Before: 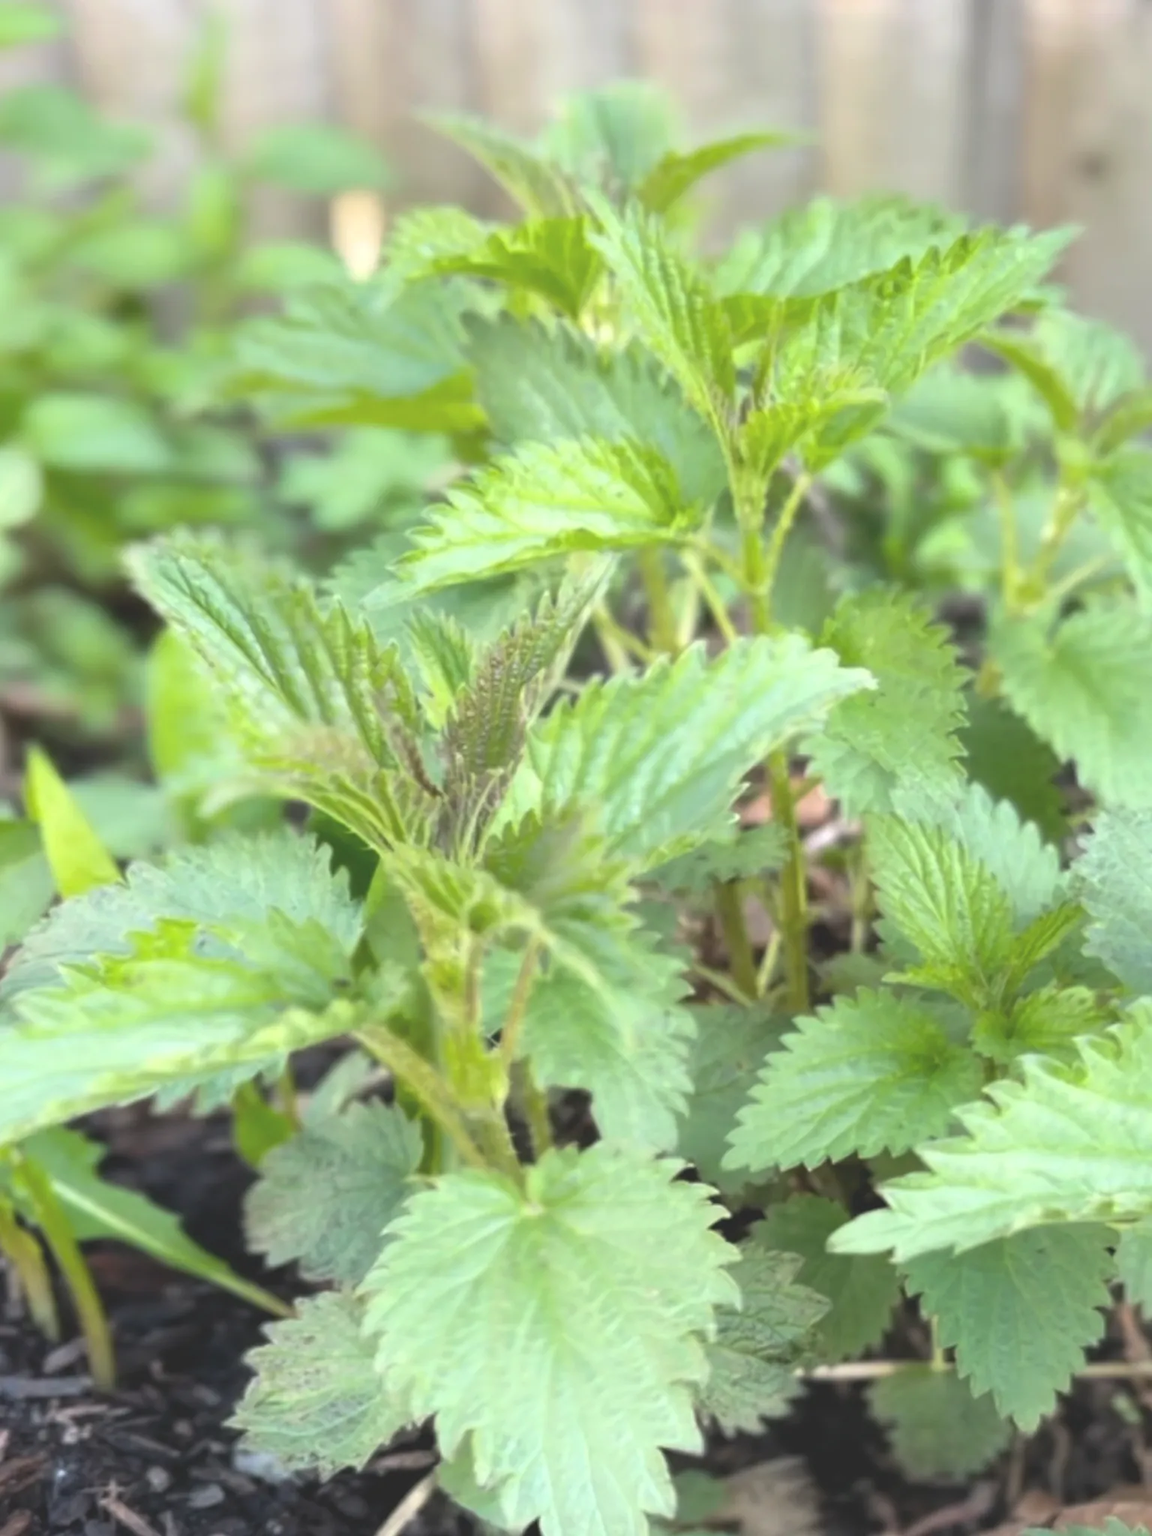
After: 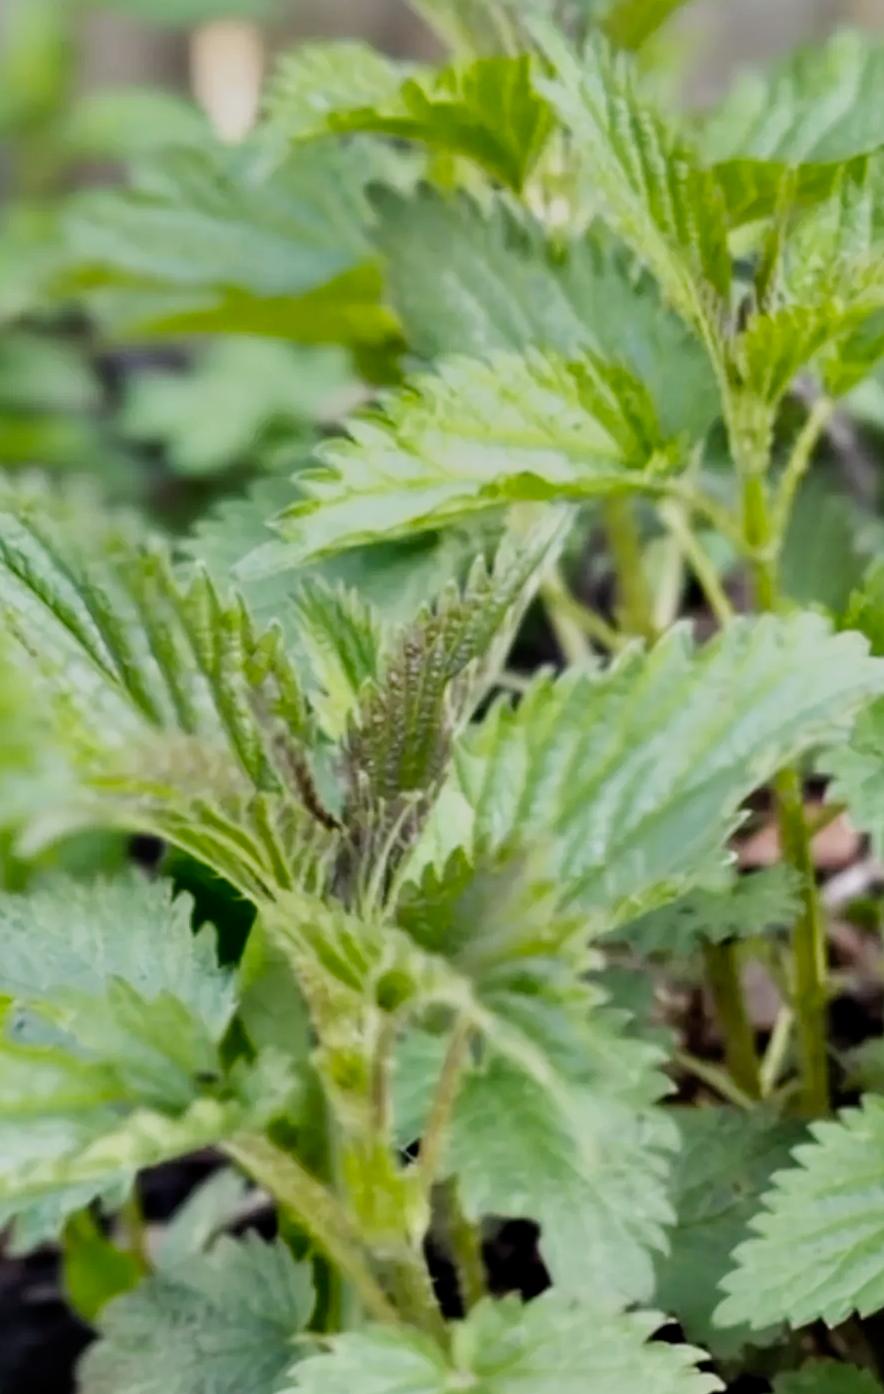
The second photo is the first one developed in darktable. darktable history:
contrast equalizer: y [[0.6 ×6], [0.55 ×6], [0 ×6], [0 ×6], [0 ×6]]
crop: left 16.254%, top 11.392%, right 26.154%, bottom 20.531%
filmic rgb: middle gray luminance 29.02%, black relative exposure -10.26 EV, white relative exposure 5.47 EV, target black luminance 0%, hardness 3.94, latitude 1.72%, contrast 1.125, highlights saturation mix 4.79%, shadows ↔ highlights balance 15.36%, add noise in highlights 0.001, preserve chrominance no, color science v3 (2019), use custom middle-gray values true, contrast in highlights soft
